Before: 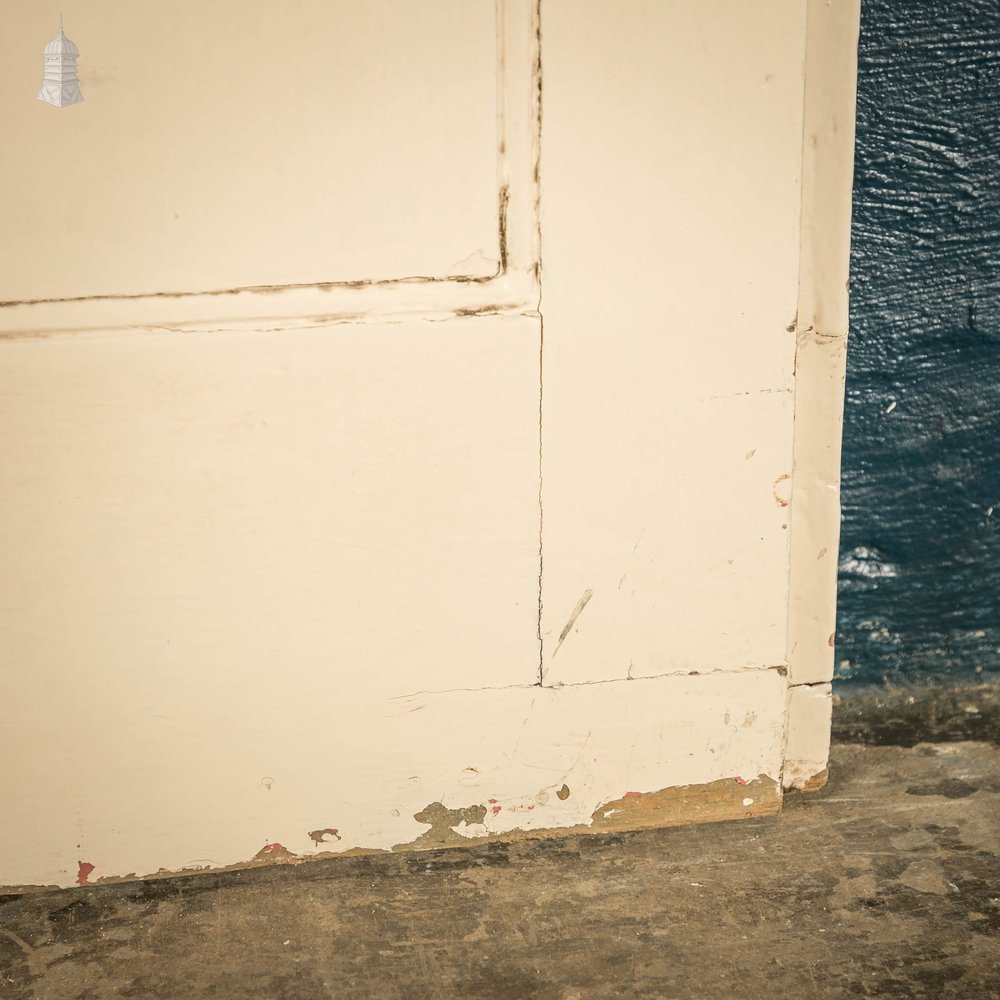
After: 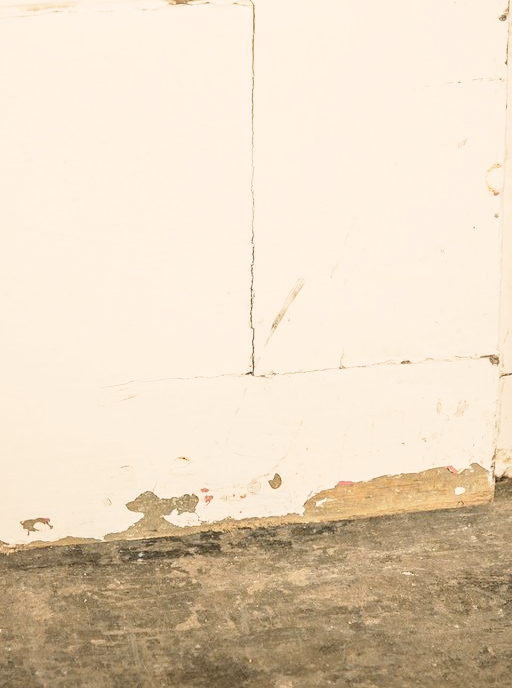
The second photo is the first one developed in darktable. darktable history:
color correction: highlights a* 2.79, highlights b* 5, shadows a* -2.14, shadows b* -4.9, saturation 0.778
tone curve: curves: ch0 [(0, 0.023) (0.087, 0.065) (0.184, 0.168) (0.45, 0.54) (0.57, 0.683) (0.706, 0.841) (0.877, 0.948) (1, 0.984)]; ch1 [(0, 0) (0.388, 0.369) (0.447, 0.447) (0.505, 0.5) (0.534, 0.528) (0.57, 0.571) (0.592, 0.602) (0.644, 0.663) (1, 1)]; ch2 [(0, 0) (0.314, 0.223) (0.427, 0.405) (0.492, 0.496) (0.524, 0.547) (0.534, 0.57) (0.583, 0.605) (0.673, 0.667) (1, 1)], preserve colors none
crop and rotate: left 28.874%, top 31.126%, right 19.848%
